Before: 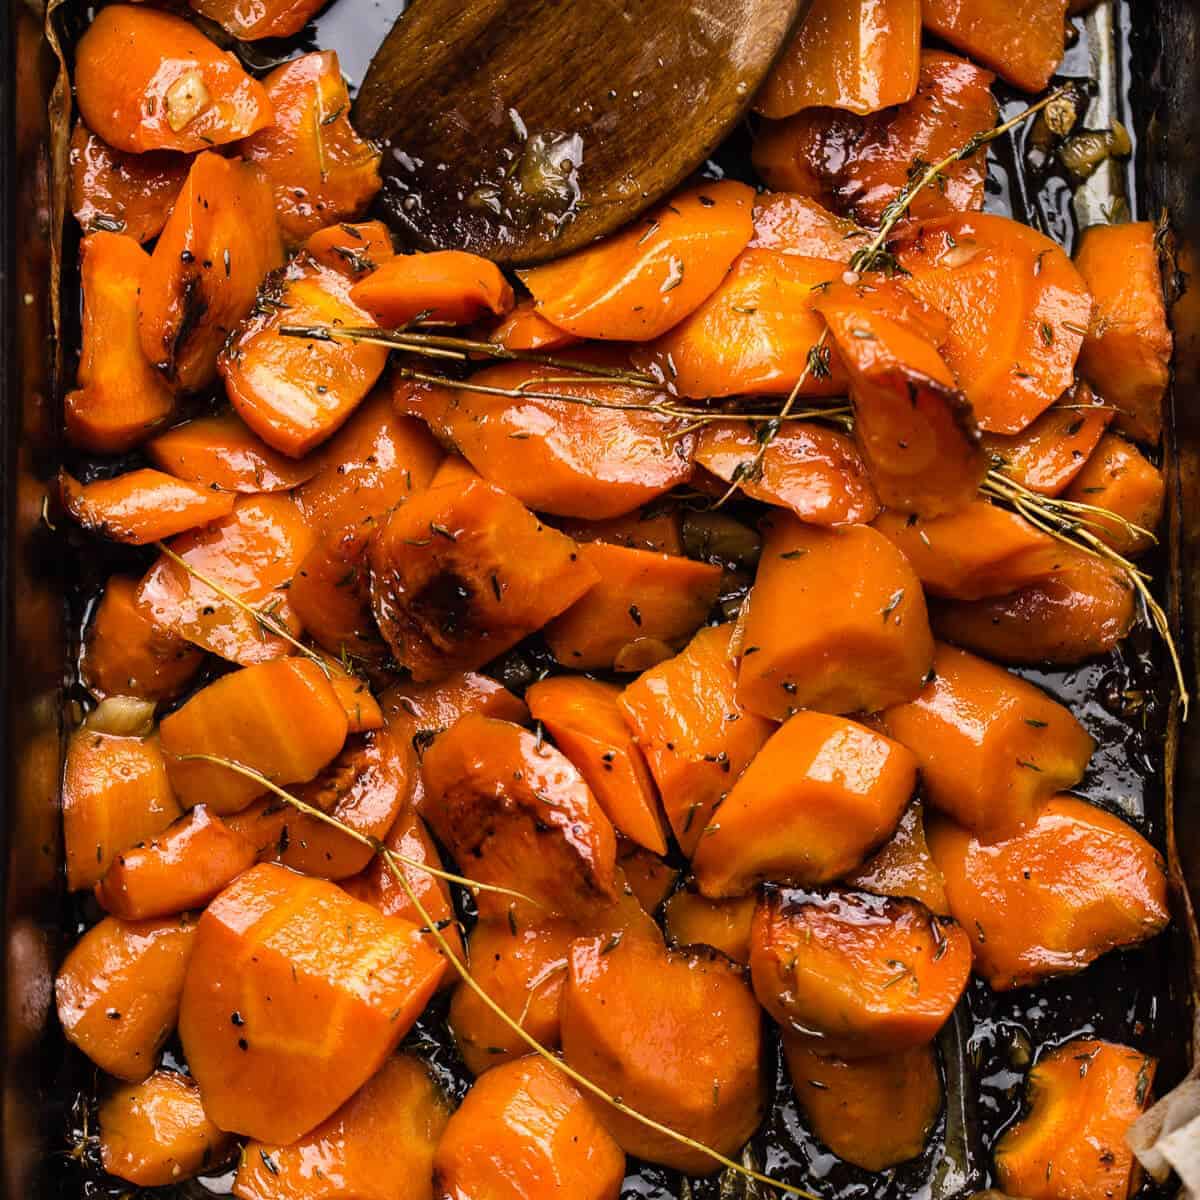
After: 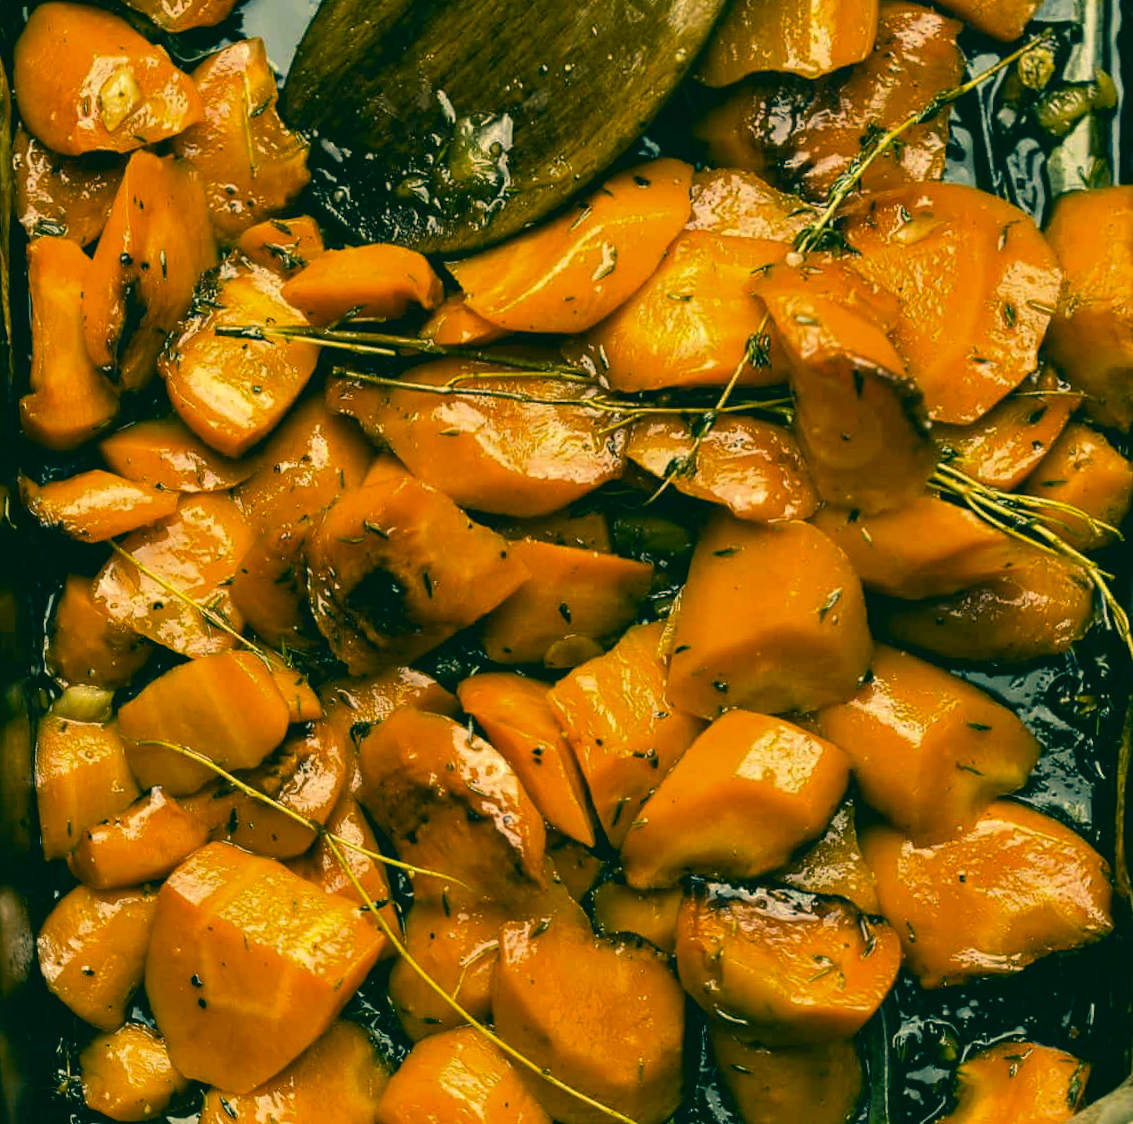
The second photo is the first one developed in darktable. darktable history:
color correction: highlights a* 1.83, highlights b* 34.02, shadows a* -36.68, shadows b* -5.48
rotate and perspective: rotation 0.062°, lens shift (vertical) 0.115, lens shift (horizontal) -0.133, crop left 0.047, crop right 0.94, crop top 0.061, crop bottom 0.94
